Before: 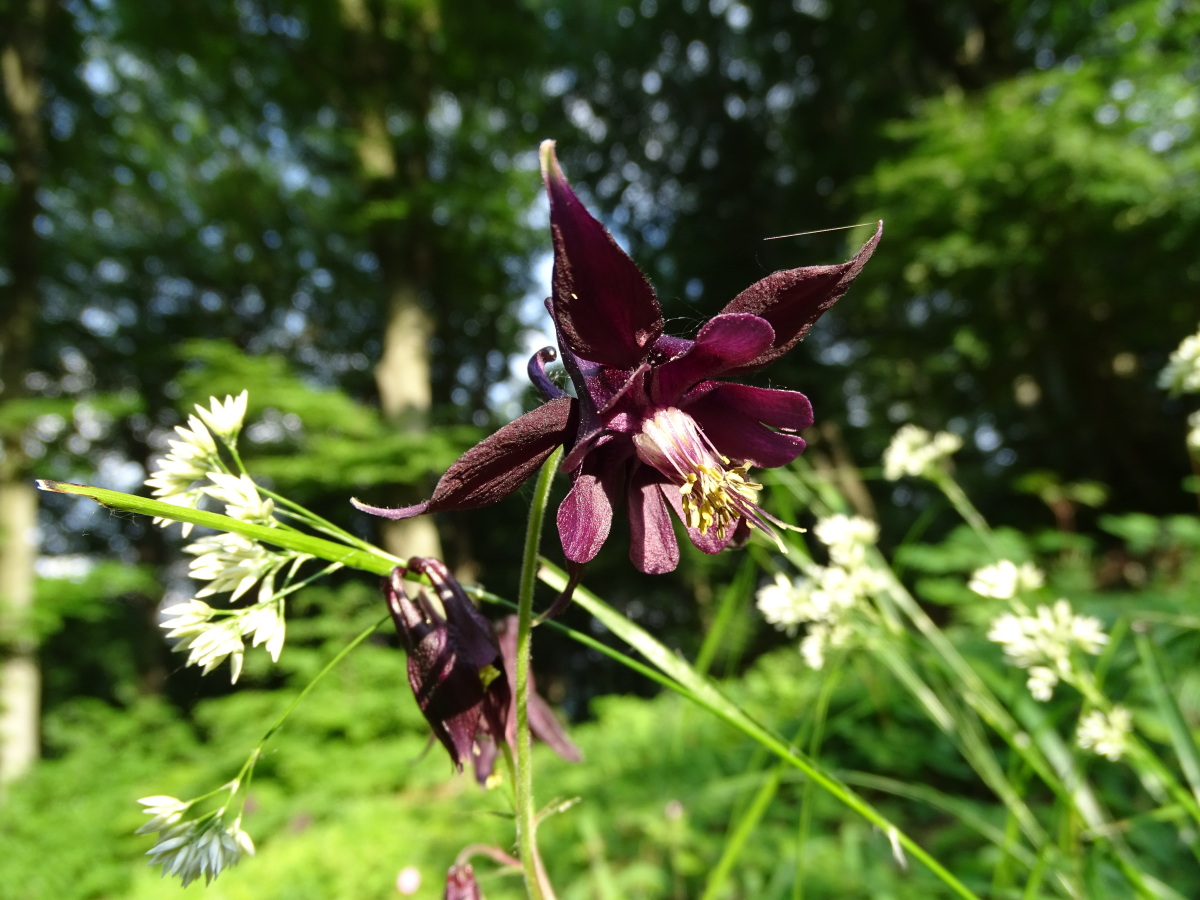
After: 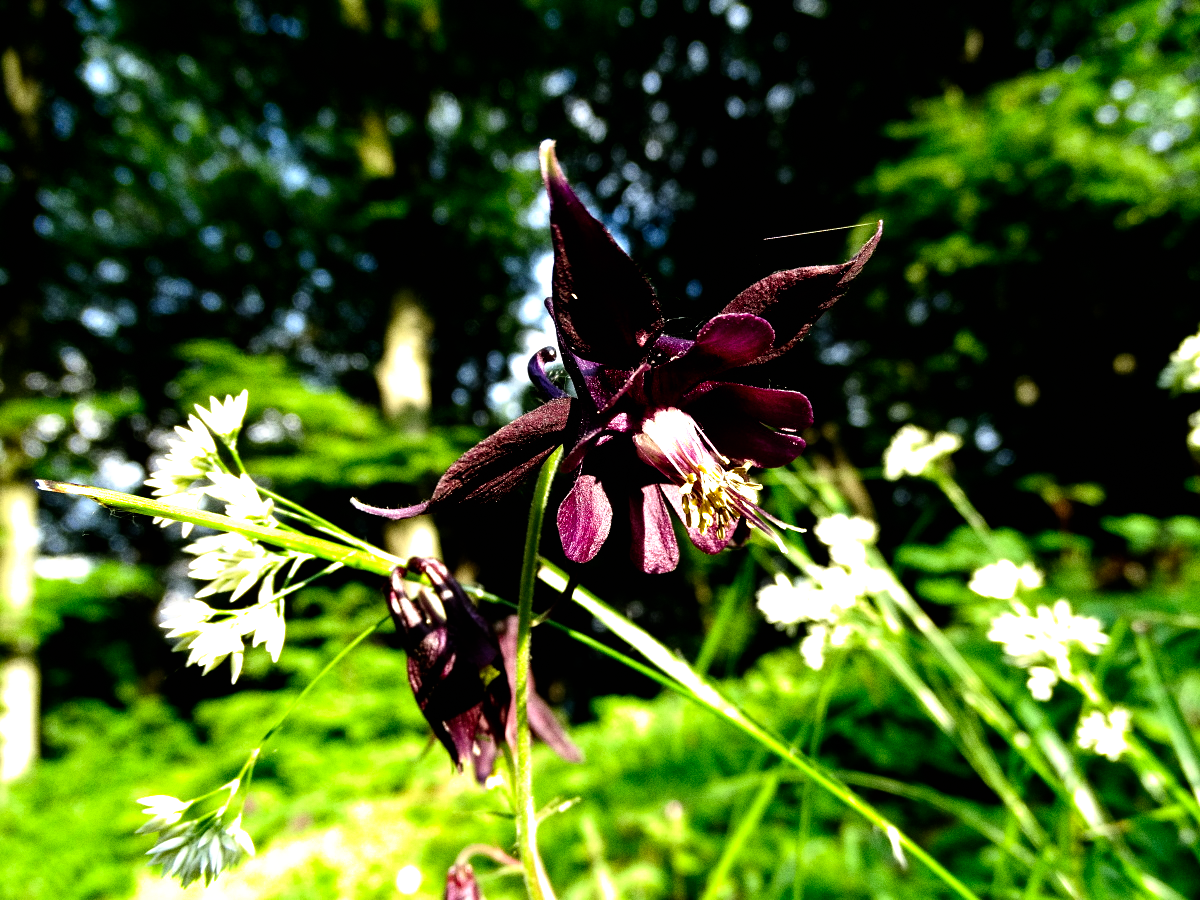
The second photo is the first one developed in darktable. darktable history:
grain: coarseness 0.47 ISO
filmic rgb: black relative exposure -8.2 EV, white relative exposure 2.2 EV, threshold 3 EV, hardness 7.11, latitude 85.74%, contrast 1.696, highlights saturation mix -4%, shadows ↔ highlights balance -2.69%, preserve chrominance no, color science v5 (2021), contrast in shadows safe, contrast in highlights safe, enable highlight reconstruction true
